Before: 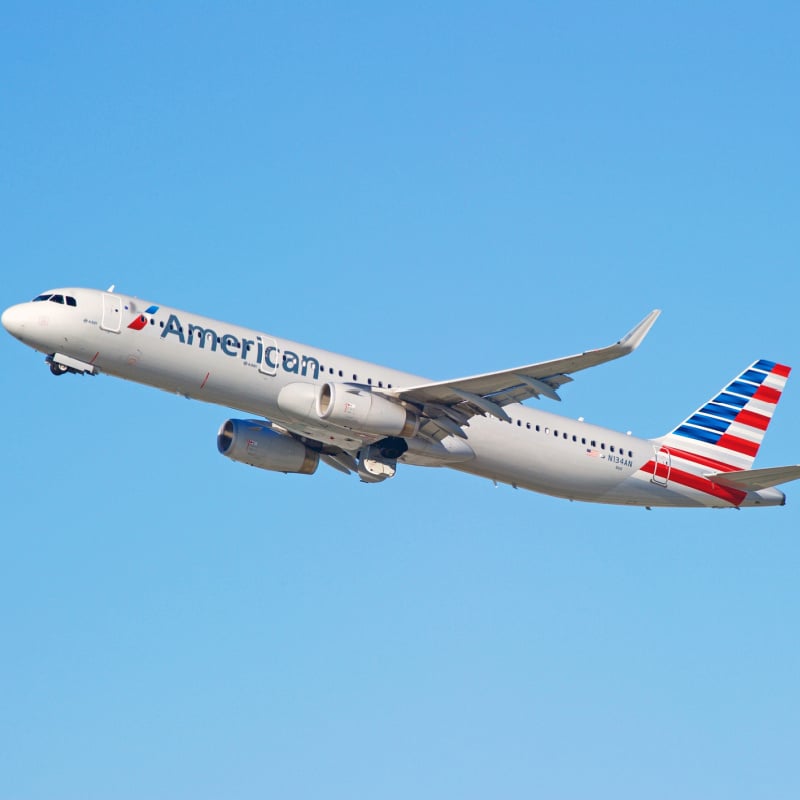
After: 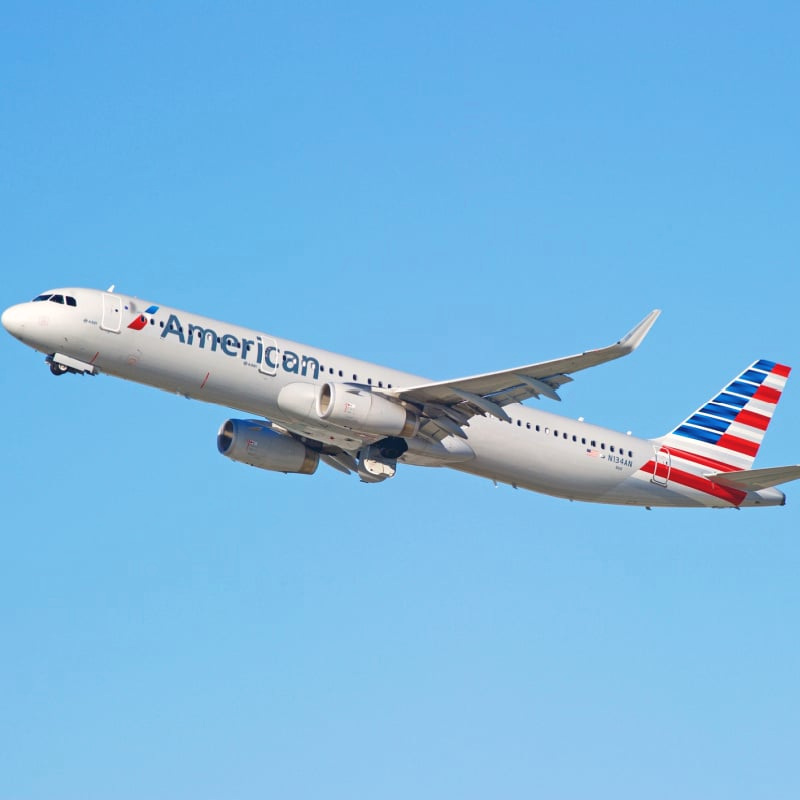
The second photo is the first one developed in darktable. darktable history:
exposure: black level correction -0.003, exposure 0.046 EV, compensate highlight preservation false
